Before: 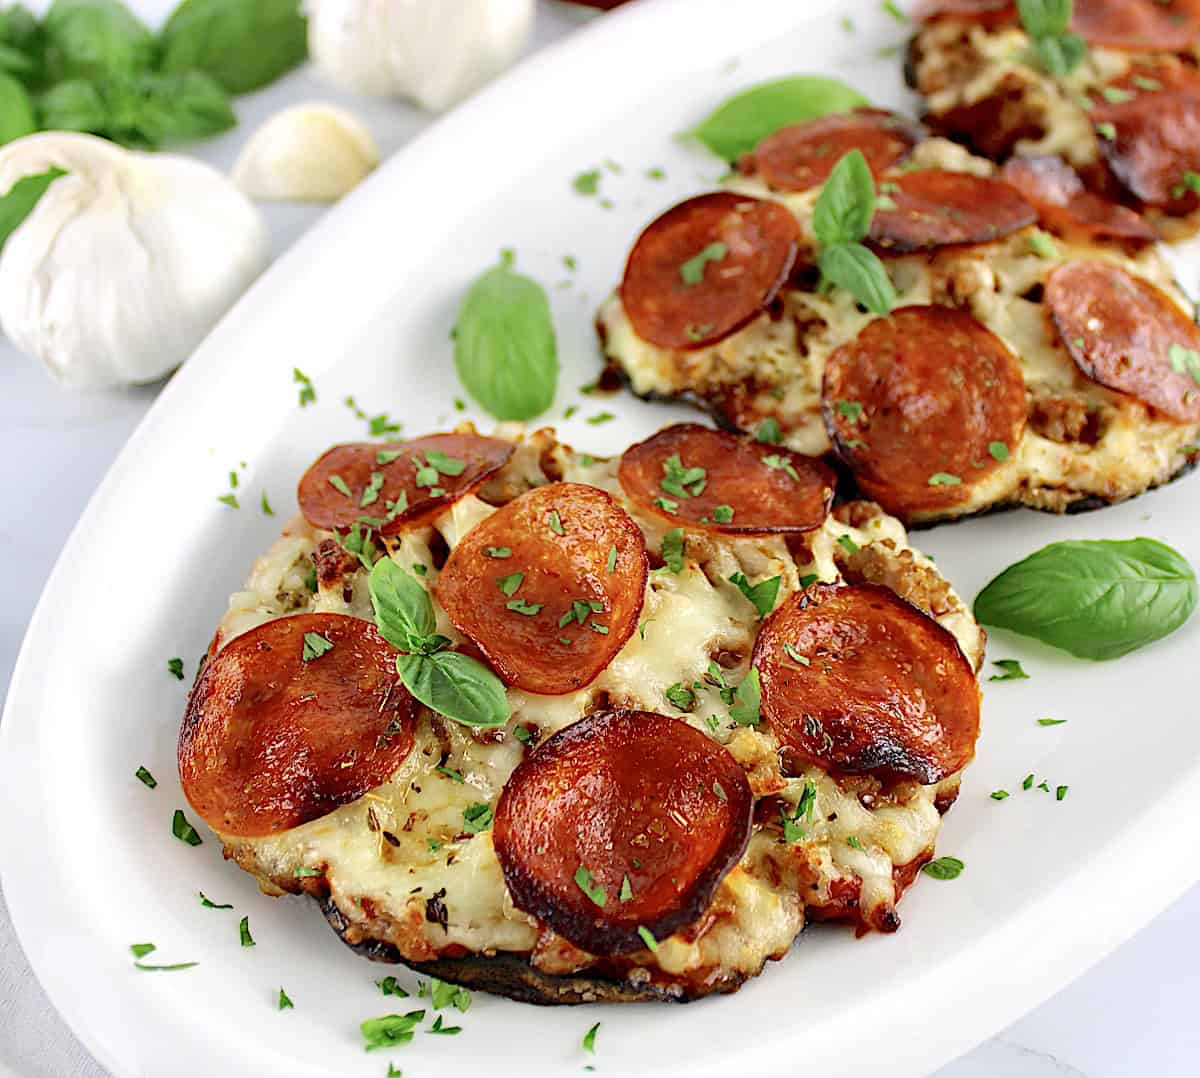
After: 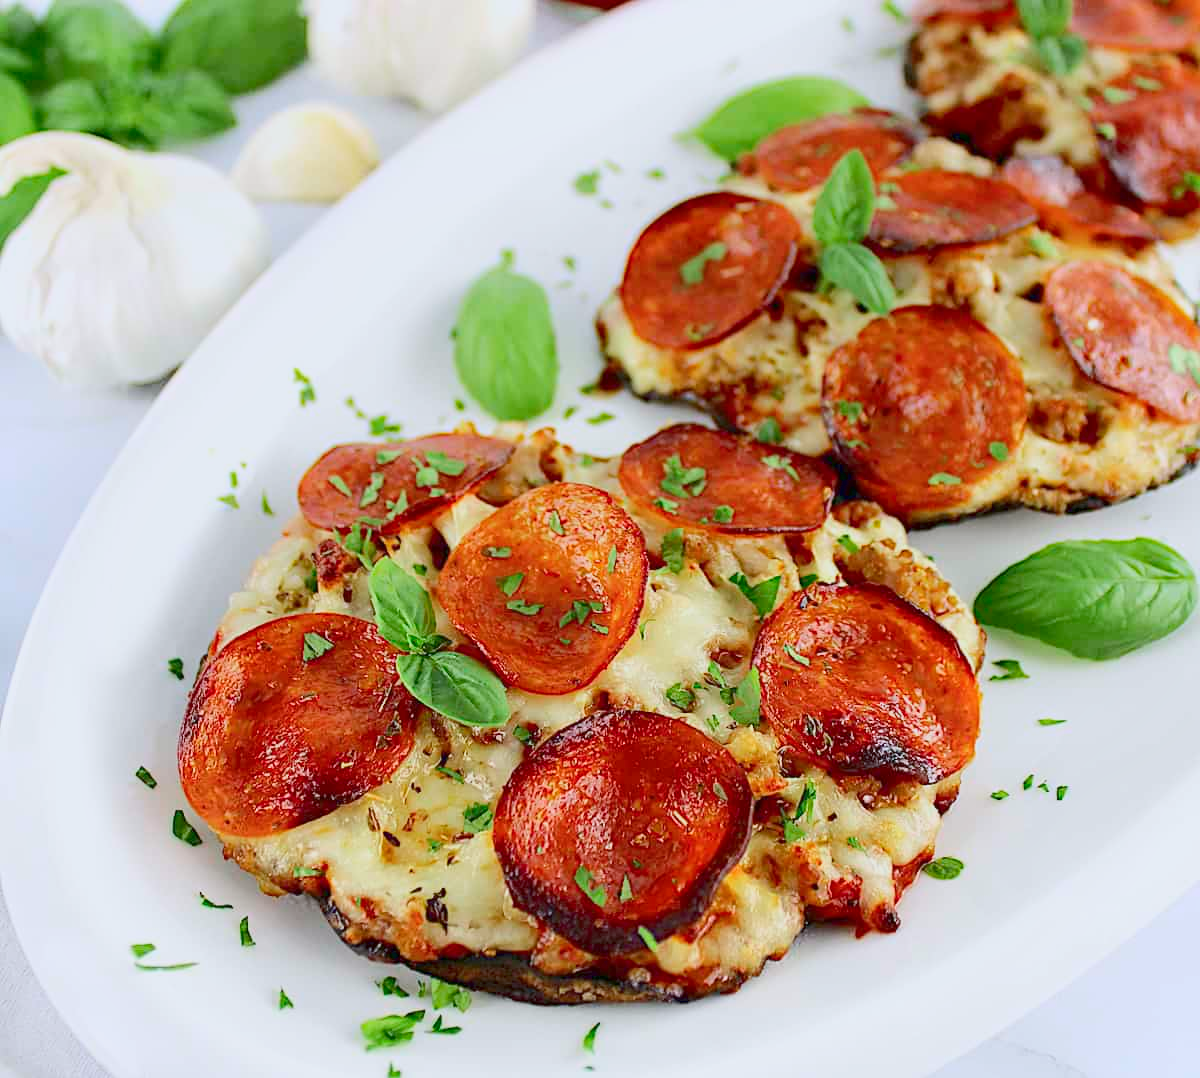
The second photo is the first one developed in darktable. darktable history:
shadows and highlights: shadows 0, highlights 40
contrast brightness saturation: contrast 0.1, brightness 0.02, saturation 0.02
white balance: red 0.976, blue 1.04
tone equalizer: -8 EV -0.417 EV, -7 EV -0.389 EV, -6 EV -0.333 EV, -5 EV -0.222 EV, -3 EV 0.222 EV, -2 EV 0.333 EV, -1 EV 0.389 EV, +0 EV 0.417 EV, edges refinement/feathering 500, mask exposure compensation -1.57 EV, preserve details no
color balance rgb: contrast -30%
